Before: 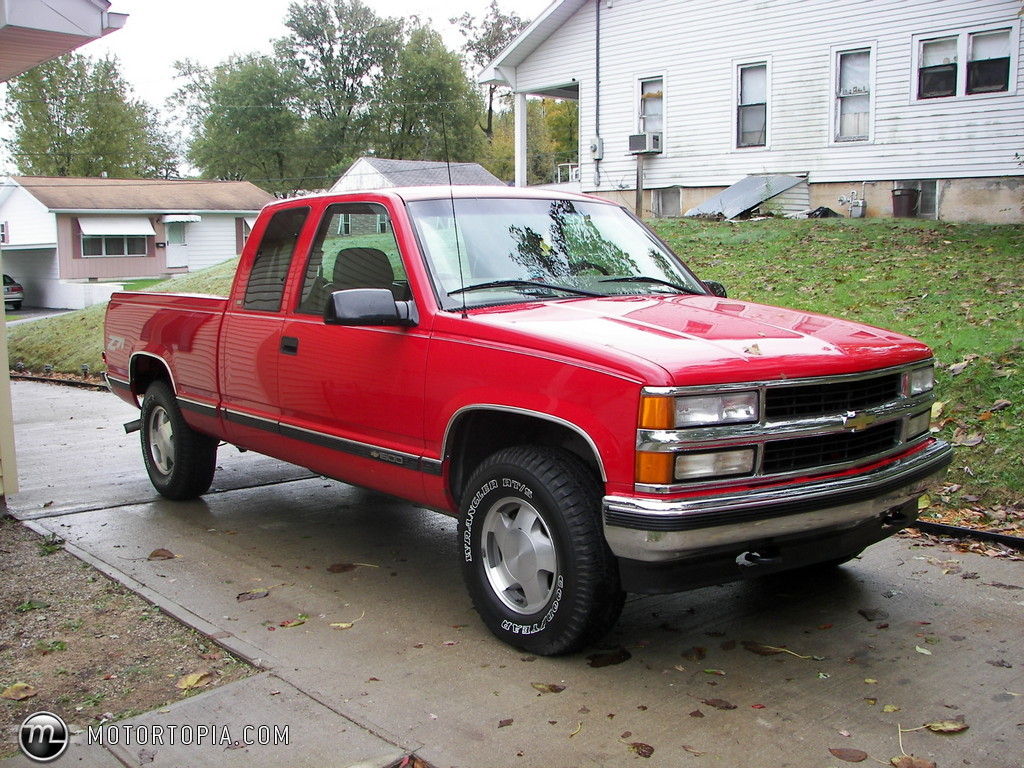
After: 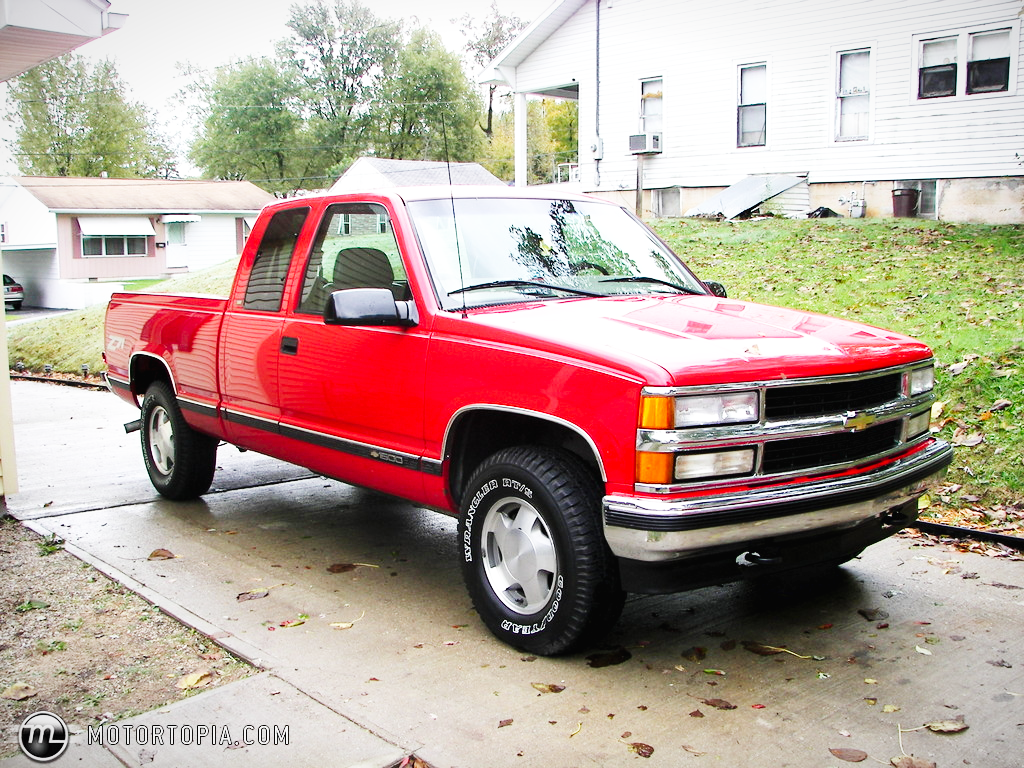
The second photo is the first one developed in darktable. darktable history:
vignetting: fall-off start 100%, brightness -0.282, width/height ratio 1.31
base curve: curves: ch0 [(0, 0.003) (0.001, 0.002) (0.006, 0.004) (0.02, 0.022) (0.048, 0.086) (0.094, 0.234) (0.162, 0.431) (0.258, 0.629) (0.385, 0.8) (0.548, 0.918) (0.751, 0.988) (1, 1)], preserve colors none
